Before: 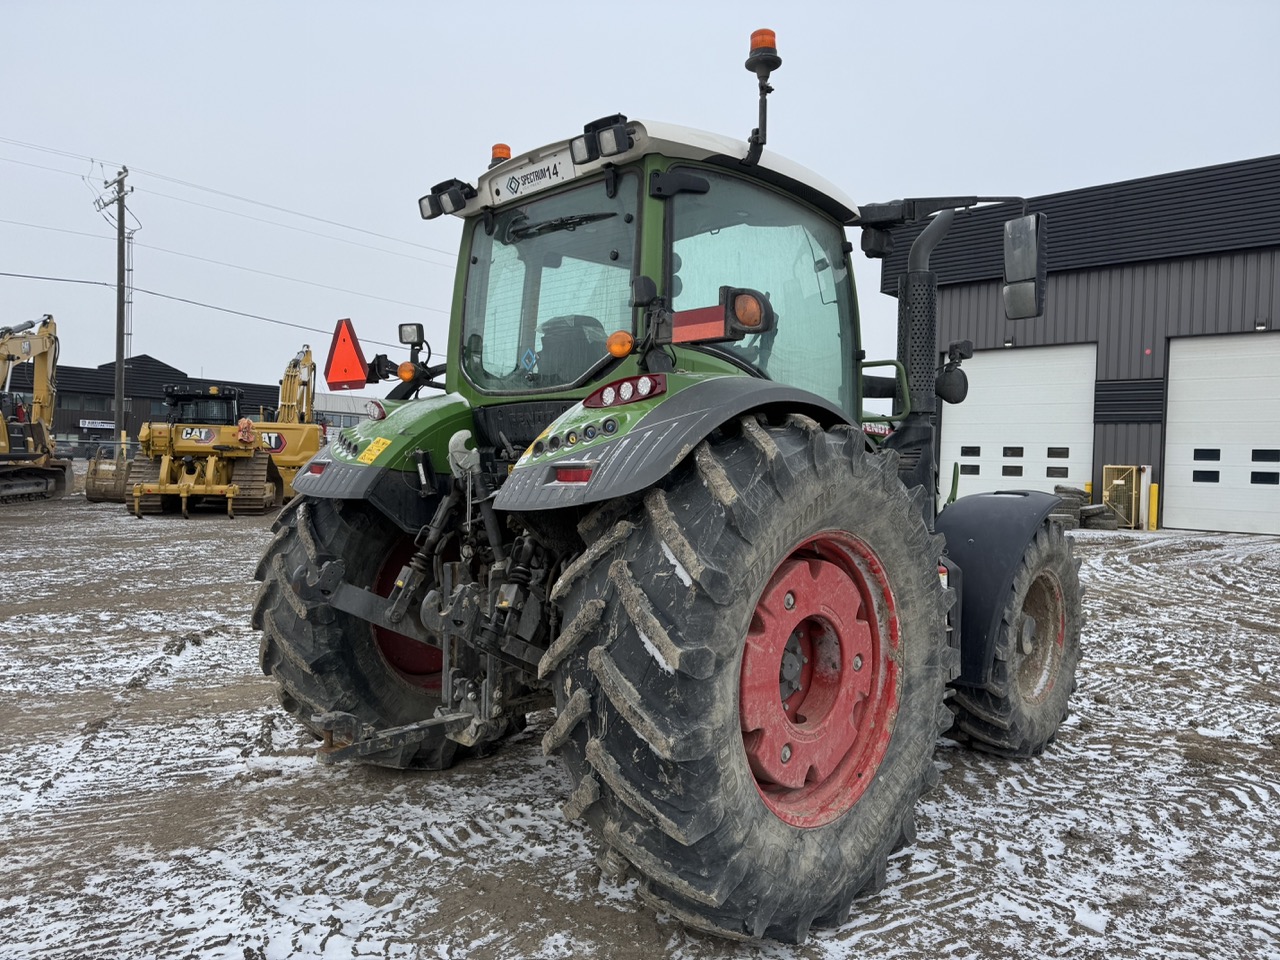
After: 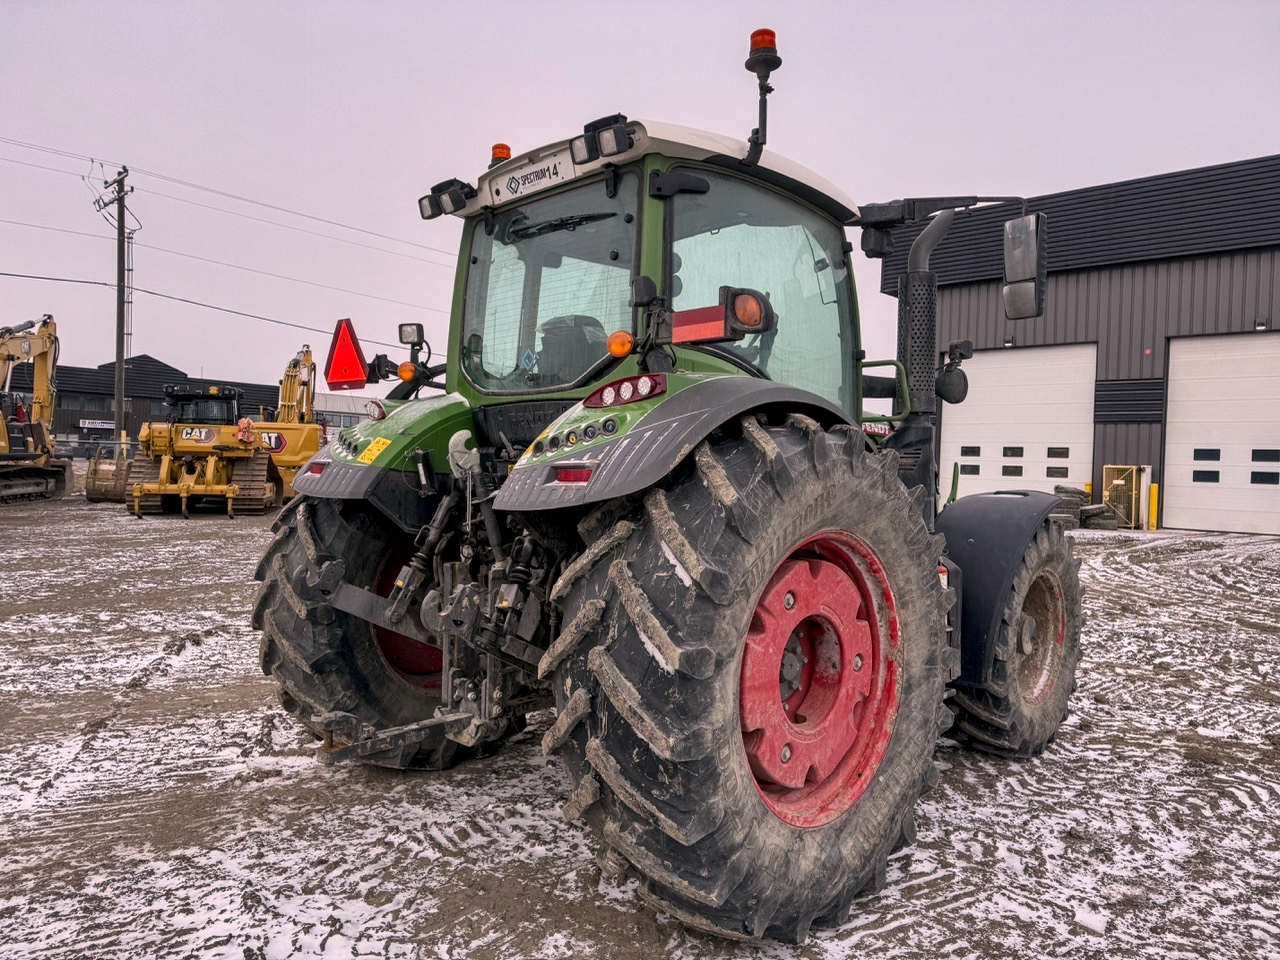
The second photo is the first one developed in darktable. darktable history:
shadows and highlights: shadows 32.89, highlights -47.7, compress 49.84%, soften with gaussian
color correction: highlights a* 12.24, highlights b* 5.36
local contrast: on, module defaults
